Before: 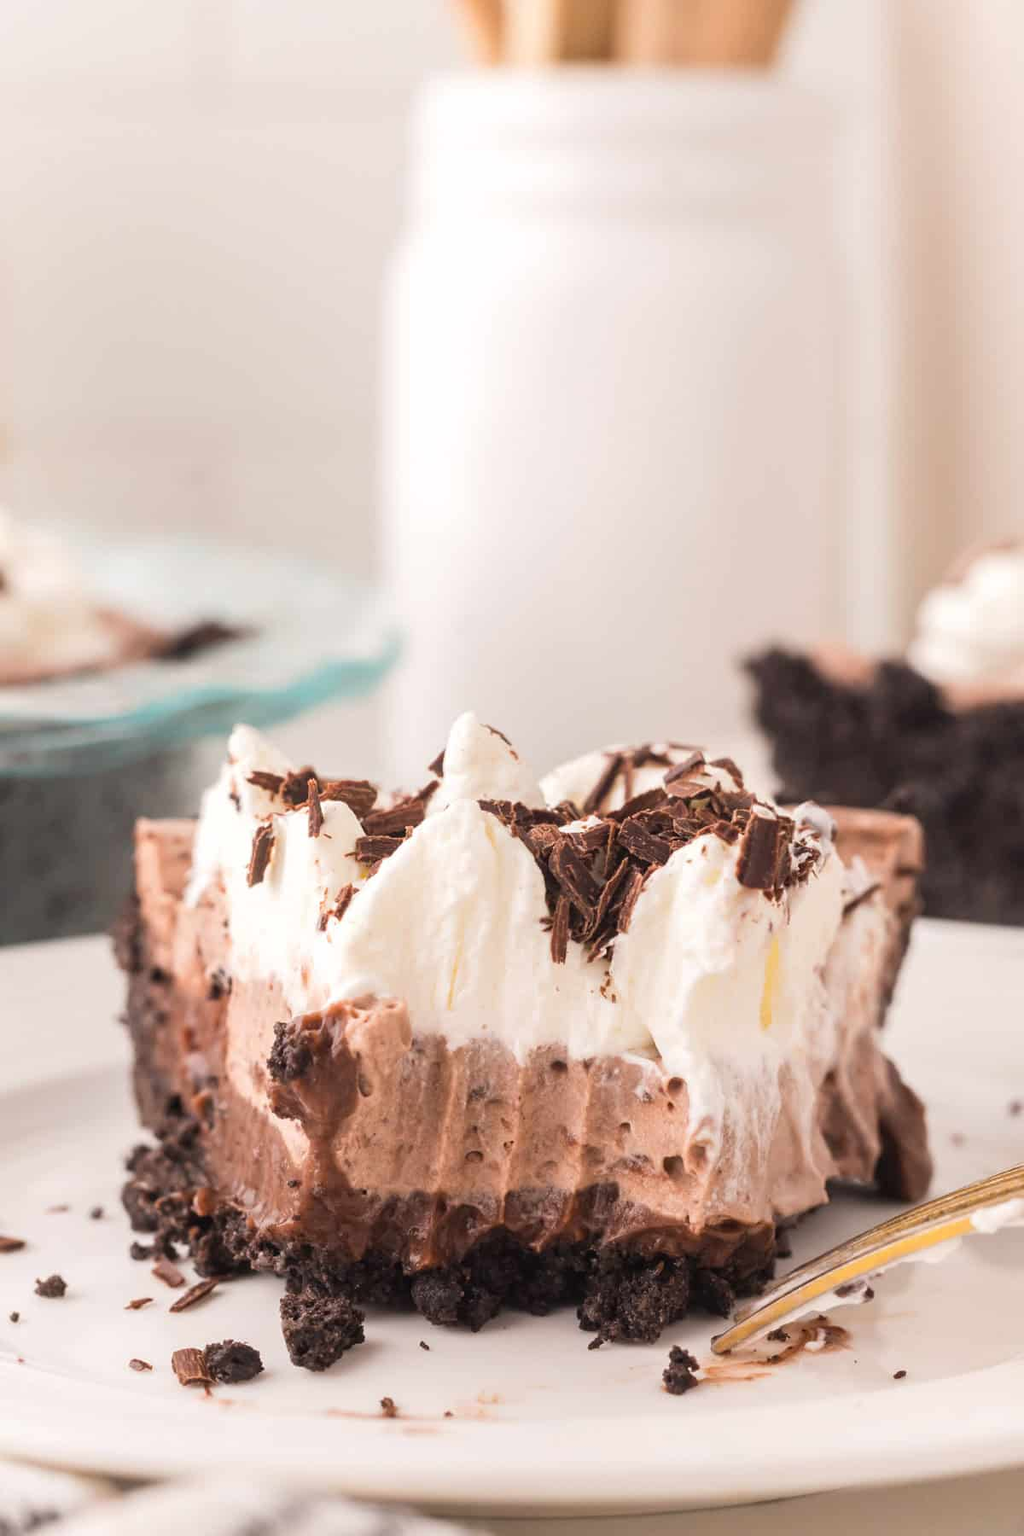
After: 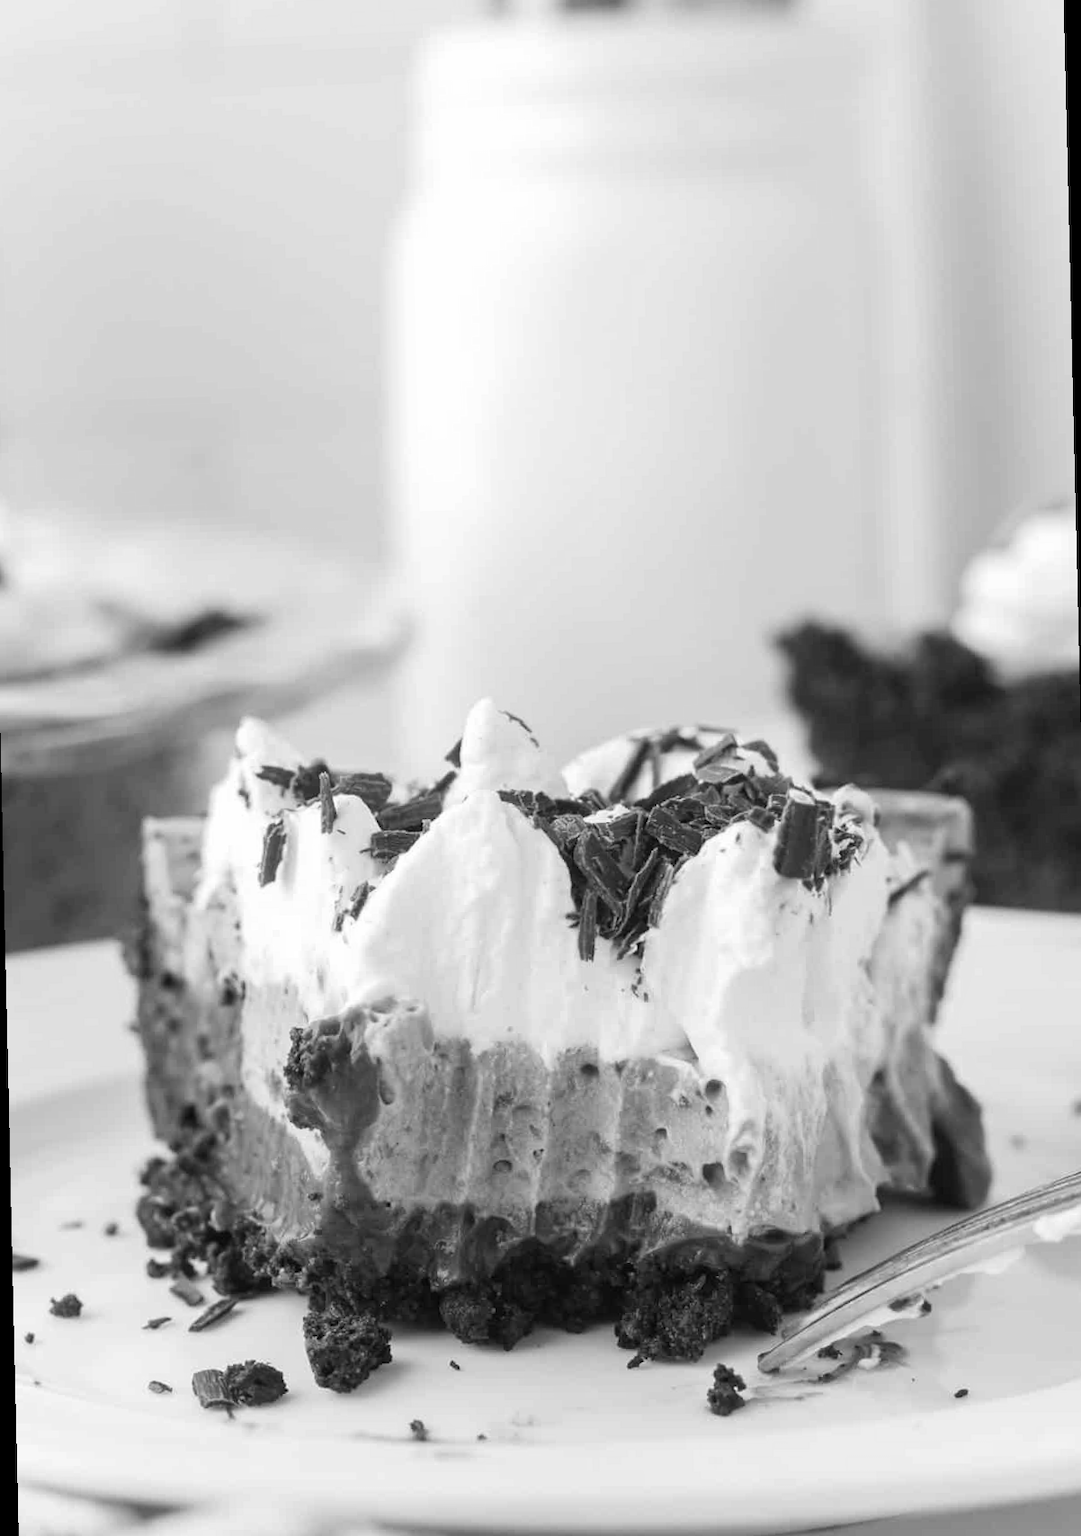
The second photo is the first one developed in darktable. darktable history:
rotate and perspective: rotation -1.32°, lens shift (horizontal) -0.031, crop left 0.015, crop right 0.985, crop top 0.047, crop bottom 0.982
monochrome: on, module defaults
